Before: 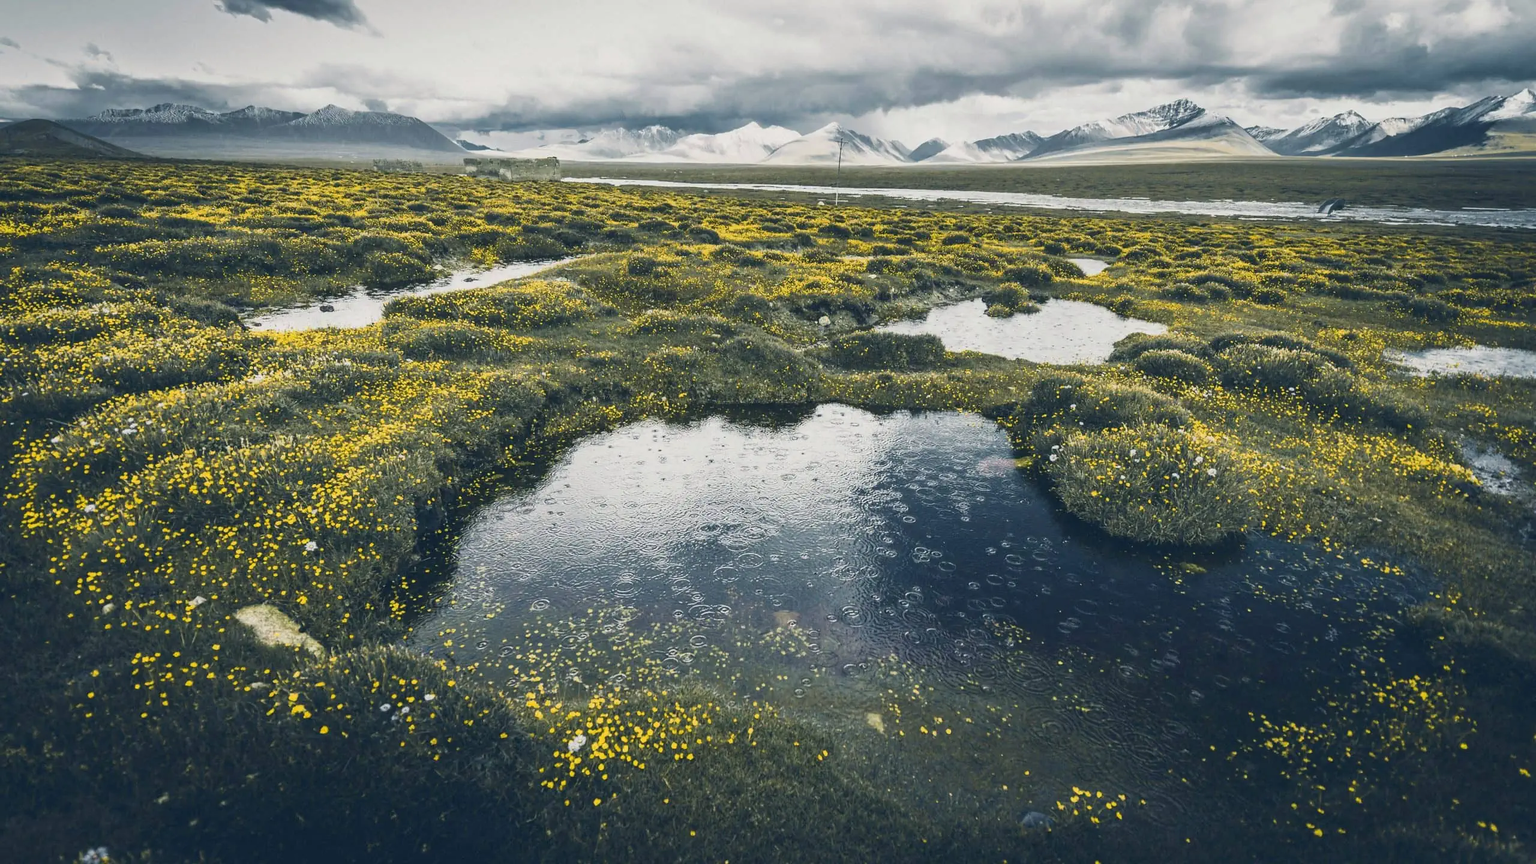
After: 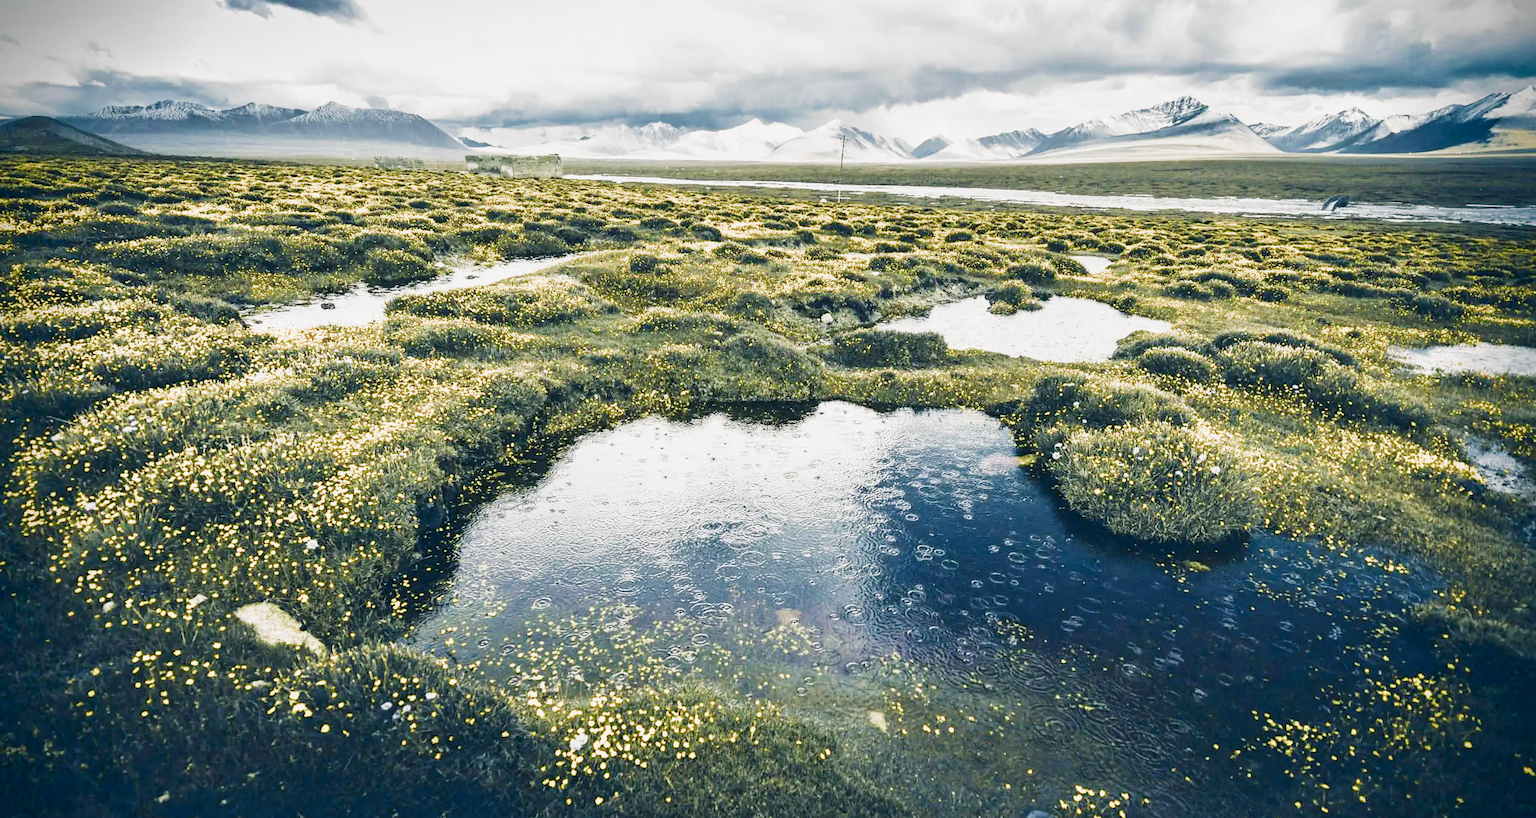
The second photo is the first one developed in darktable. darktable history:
shadows and highlights: shadows 36.34, highlights -27.27, soften with gaussian
crop: top 0.424%, right 0.263%, bottom 5.009%
filmic rgb: black relative exposure -5.09 EV, white relative exposure 4 EV, hardness 2.88, contrast 1.297, color science v5 (2021), contrast in shadows safe, contrast in highlights safe
contrast brightness saturation: brightness -0.199, saturation 0.078
exposure: black level correction 0, exposure 1.479 EV, compensate exposure bias true, compensate highlight preservation false
vignetting: fall-off start 87.82%, fall-off radius 24.69%, saturation 0.37
color balance rgb: highlights gain › luminance 7.524%, highlights gain › chroma 0.979%, highlights gain › hue 49.42°, perceptual saturation grading › global saturation 19.341%
